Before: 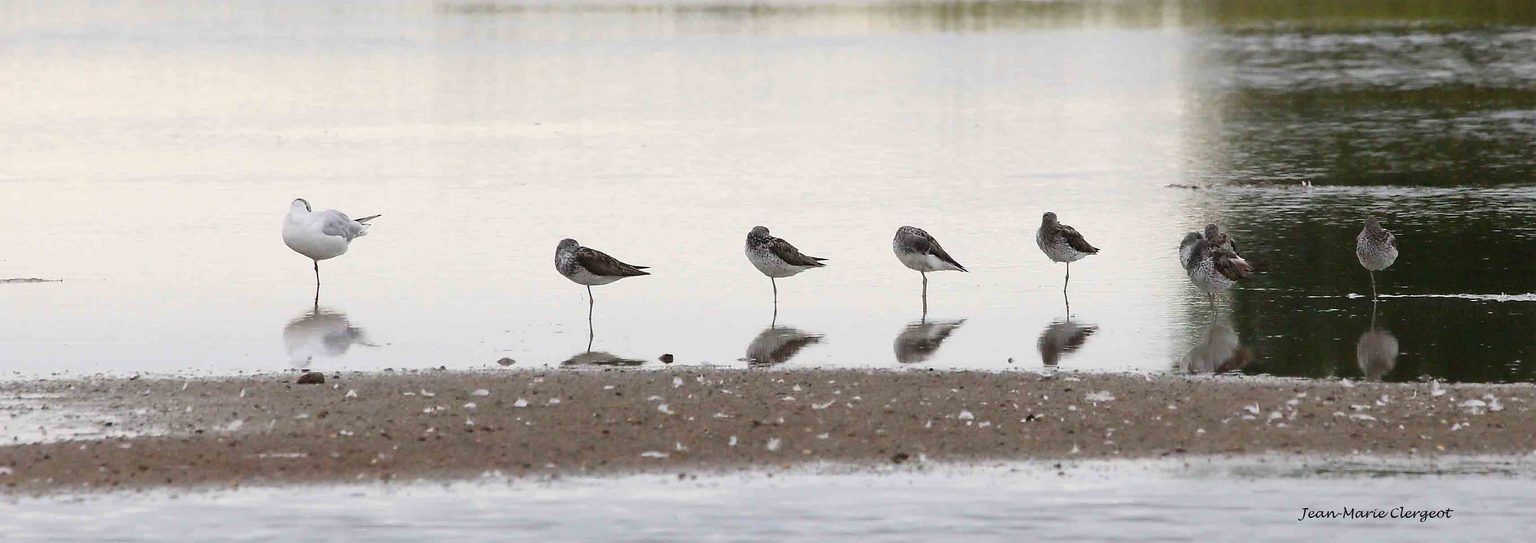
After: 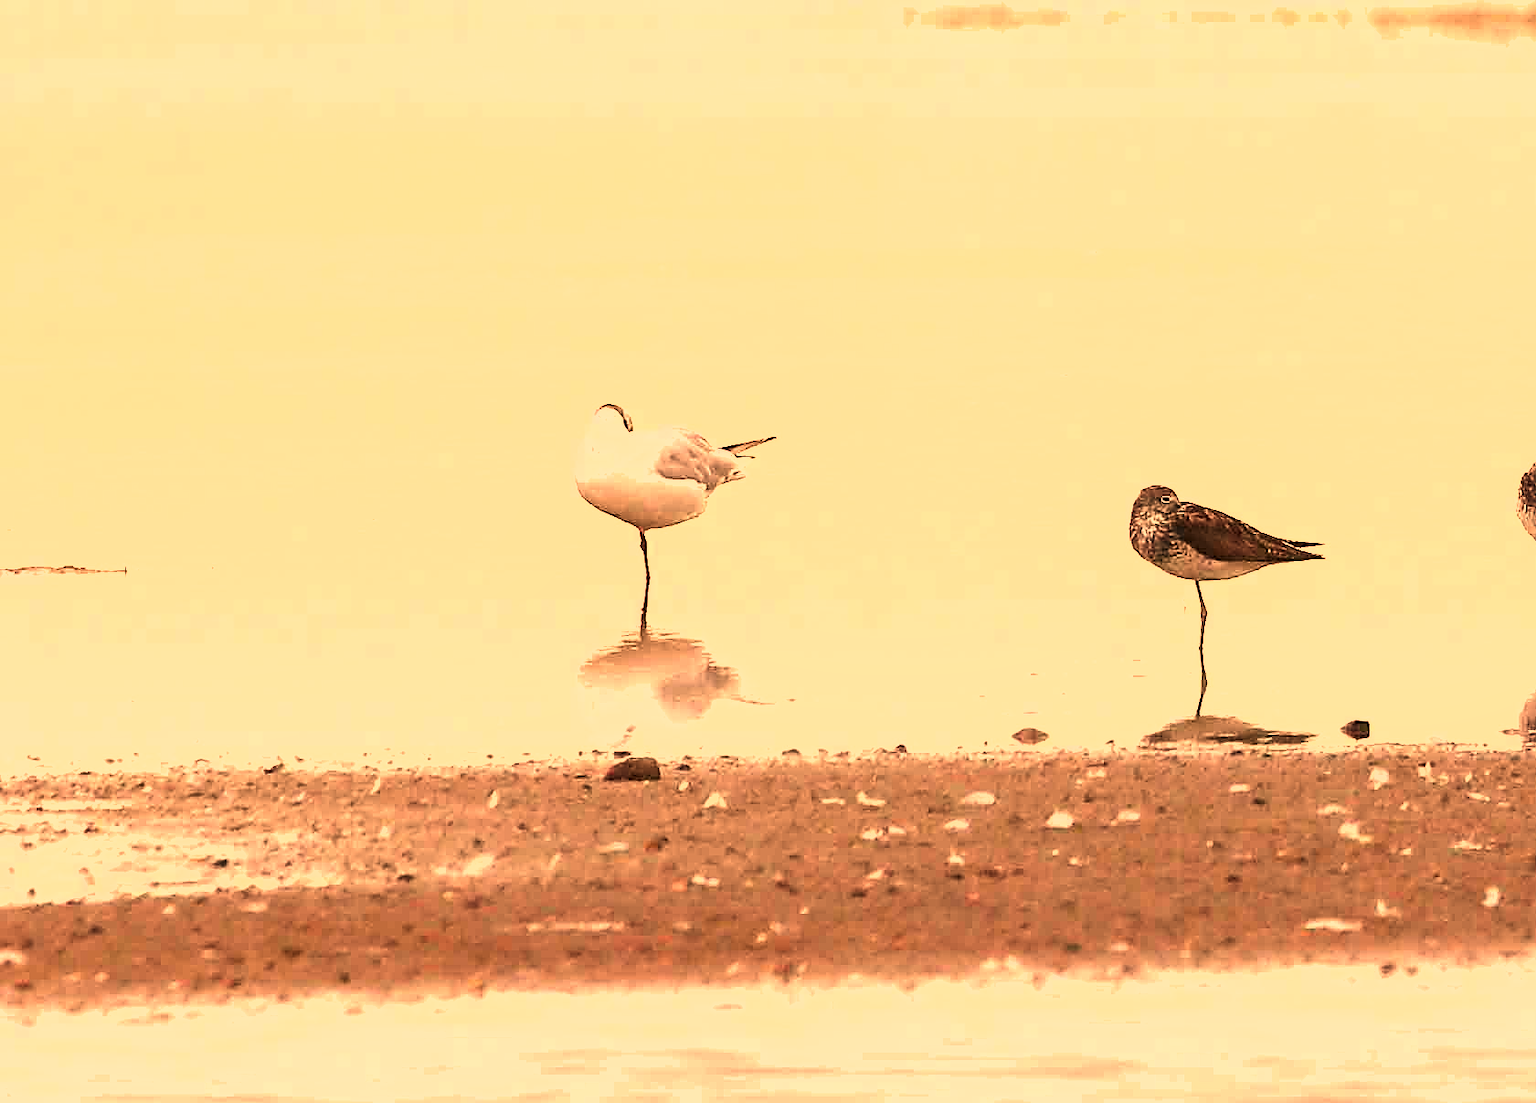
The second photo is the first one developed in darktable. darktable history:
crop and rotate: left 0%, top 0%, right 50.845%
shadows and highlights: shadows 29.32, highlights -29.32, low approximation 0.01, soften with gaussian
exposure: exposure 0.6 EV, compensate highlight preservation false
white balance: red 1.467, blue 0.684
rotate and perspective: crop left 0, crop top 0
sharpen: on, module defaults
